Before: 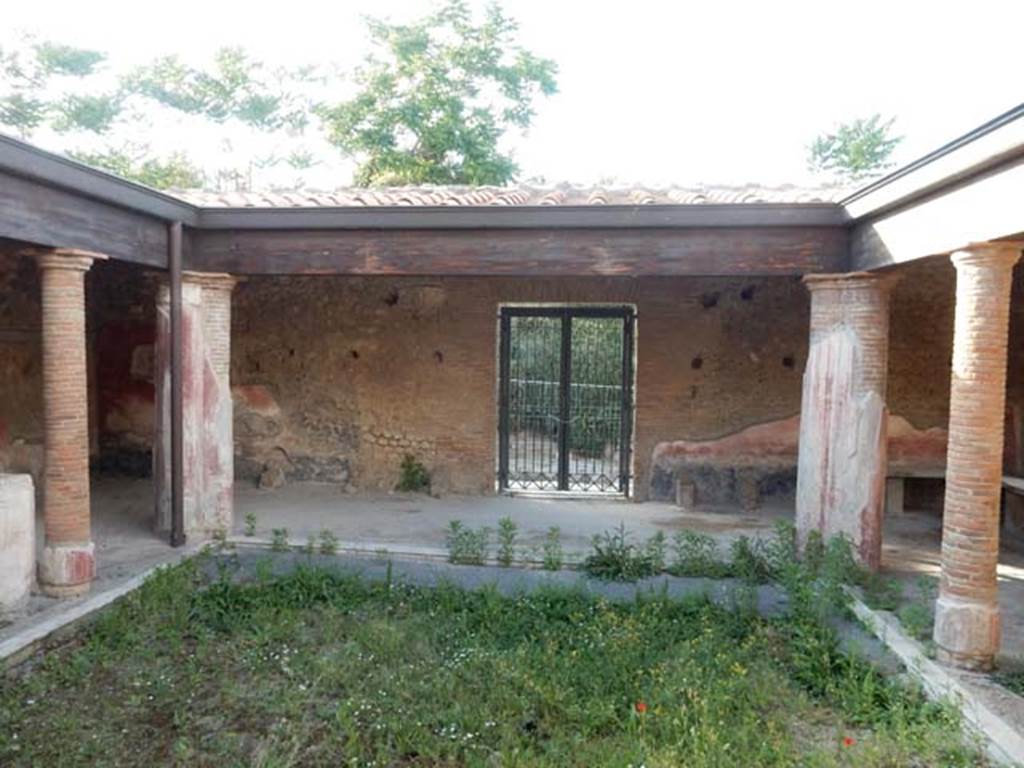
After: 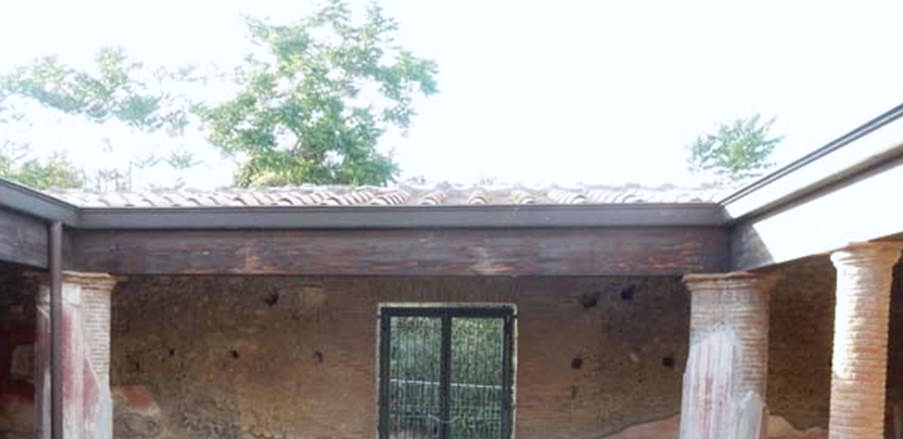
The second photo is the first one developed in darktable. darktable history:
white balance: red 0.98, blue 1.034
crop and rotate: left 11.812%, bottom 42.776%
